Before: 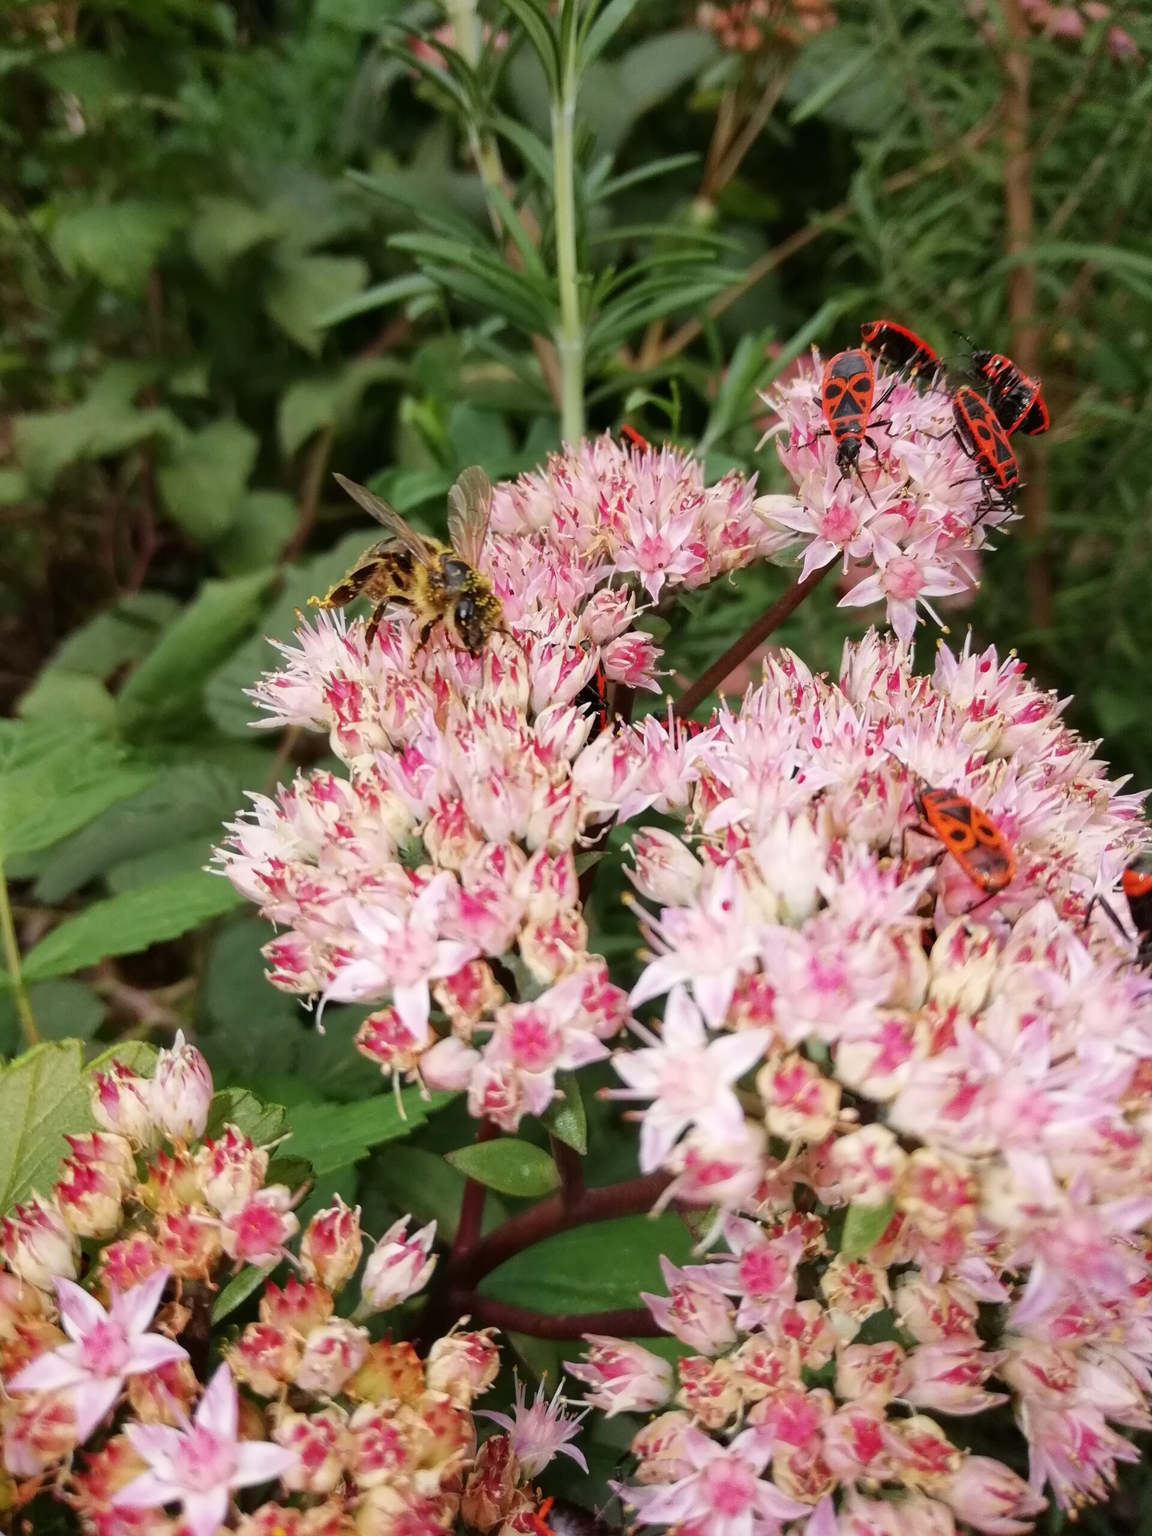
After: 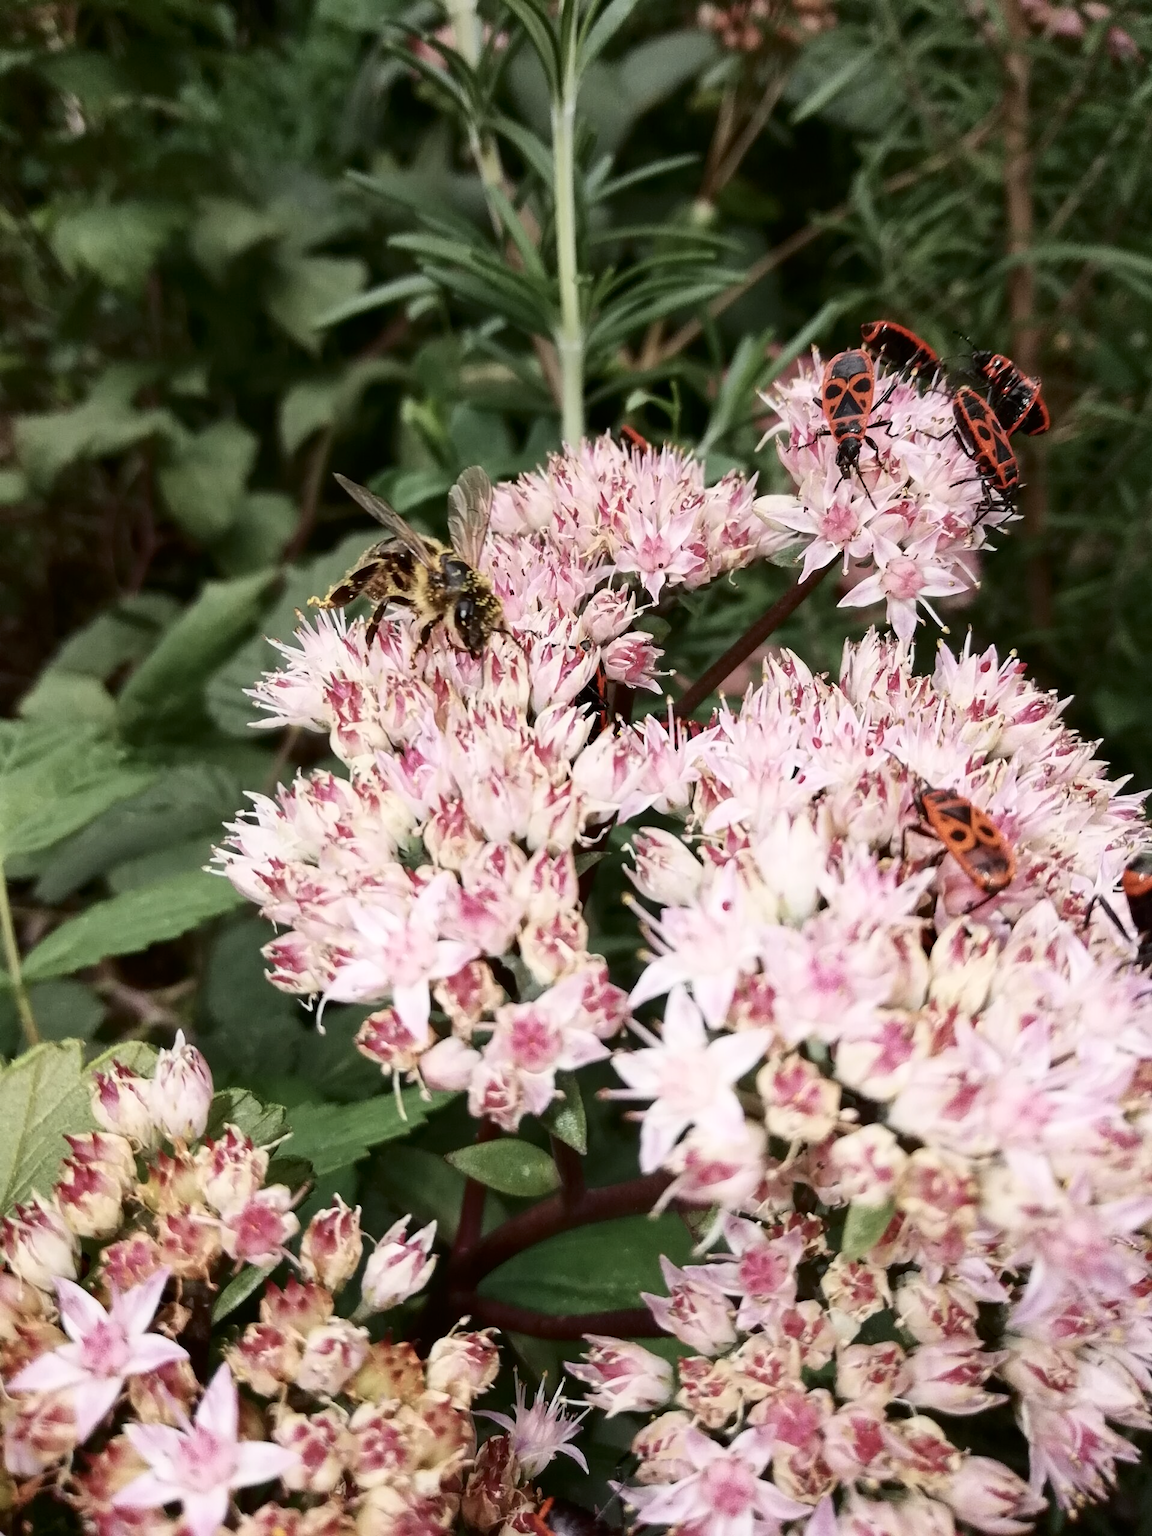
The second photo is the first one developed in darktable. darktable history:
contrast brightness saturation: contrast 0.251, saturation -0.307
